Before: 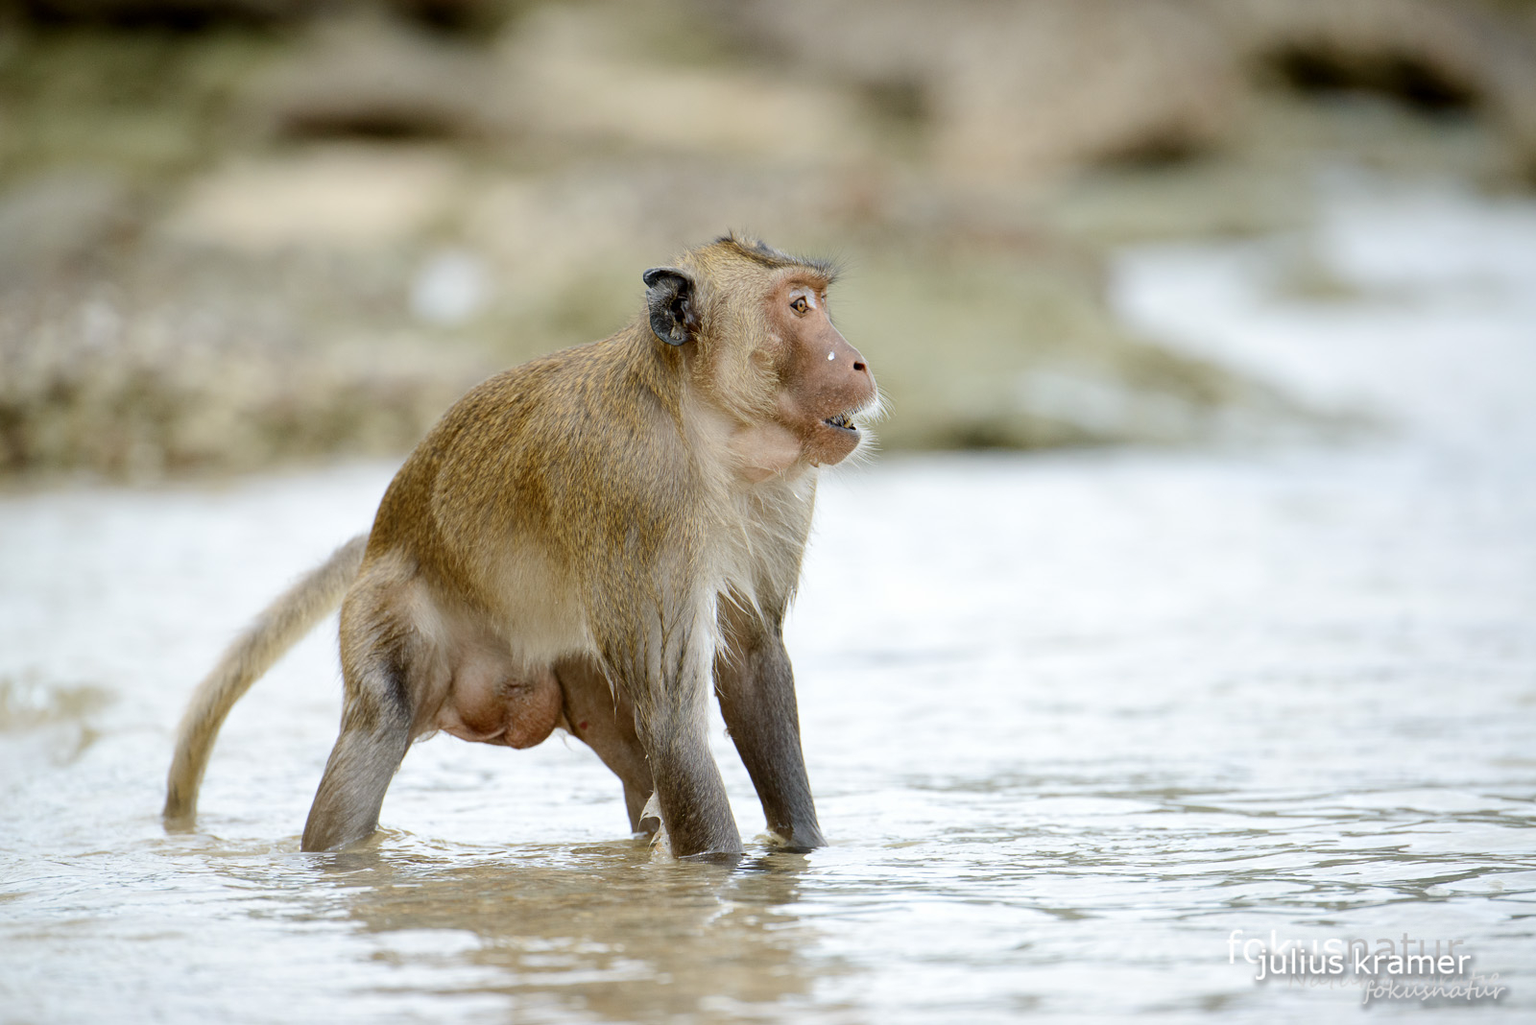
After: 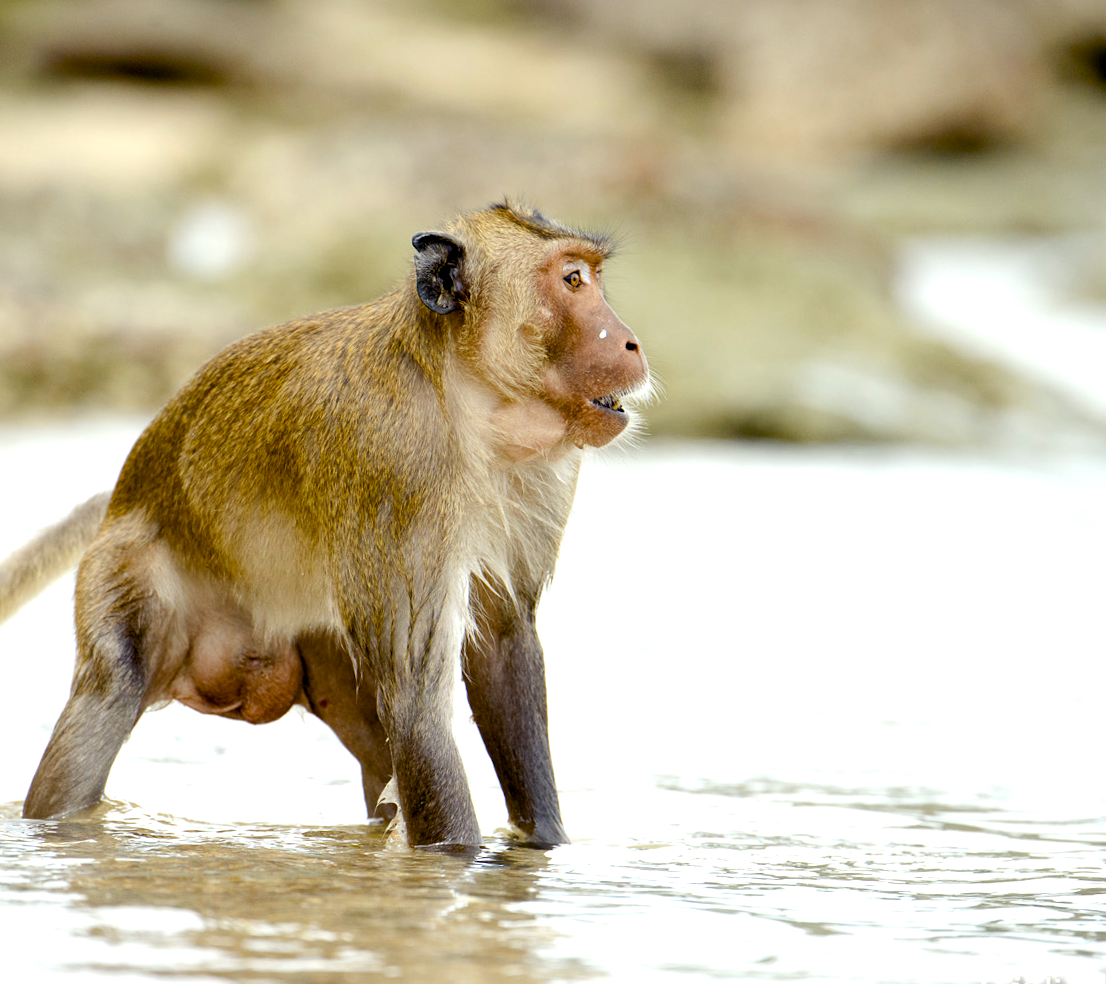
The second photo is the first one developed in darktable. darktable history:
crop and rotate: angle -3.27°, left 14.277%, top 0.028%, right 10.766%, bottom 0.028%
color balance rgb: shadows lift › luminance -21.66%, shadows lift › chroma 6.57%, shadows lift › hue 270°, power › chroma 0.68%, power › hue 60°, highlights gain › luminance 6.08%, highlights gain › chroma 1.33%, highlights gain › hue 90°, global offset › luminance -0.87%, perceptual saturation grading › global saturation 26.86%, perceptual saturation grading › highlights -28.39%, perceptual saturation grading › mid-tones 15.22%, perceptual saturation grading › shadows 33.98%, perceptual brilliance grading › highlights 10%, perceptual brilliance grading › mid-tones 5%
